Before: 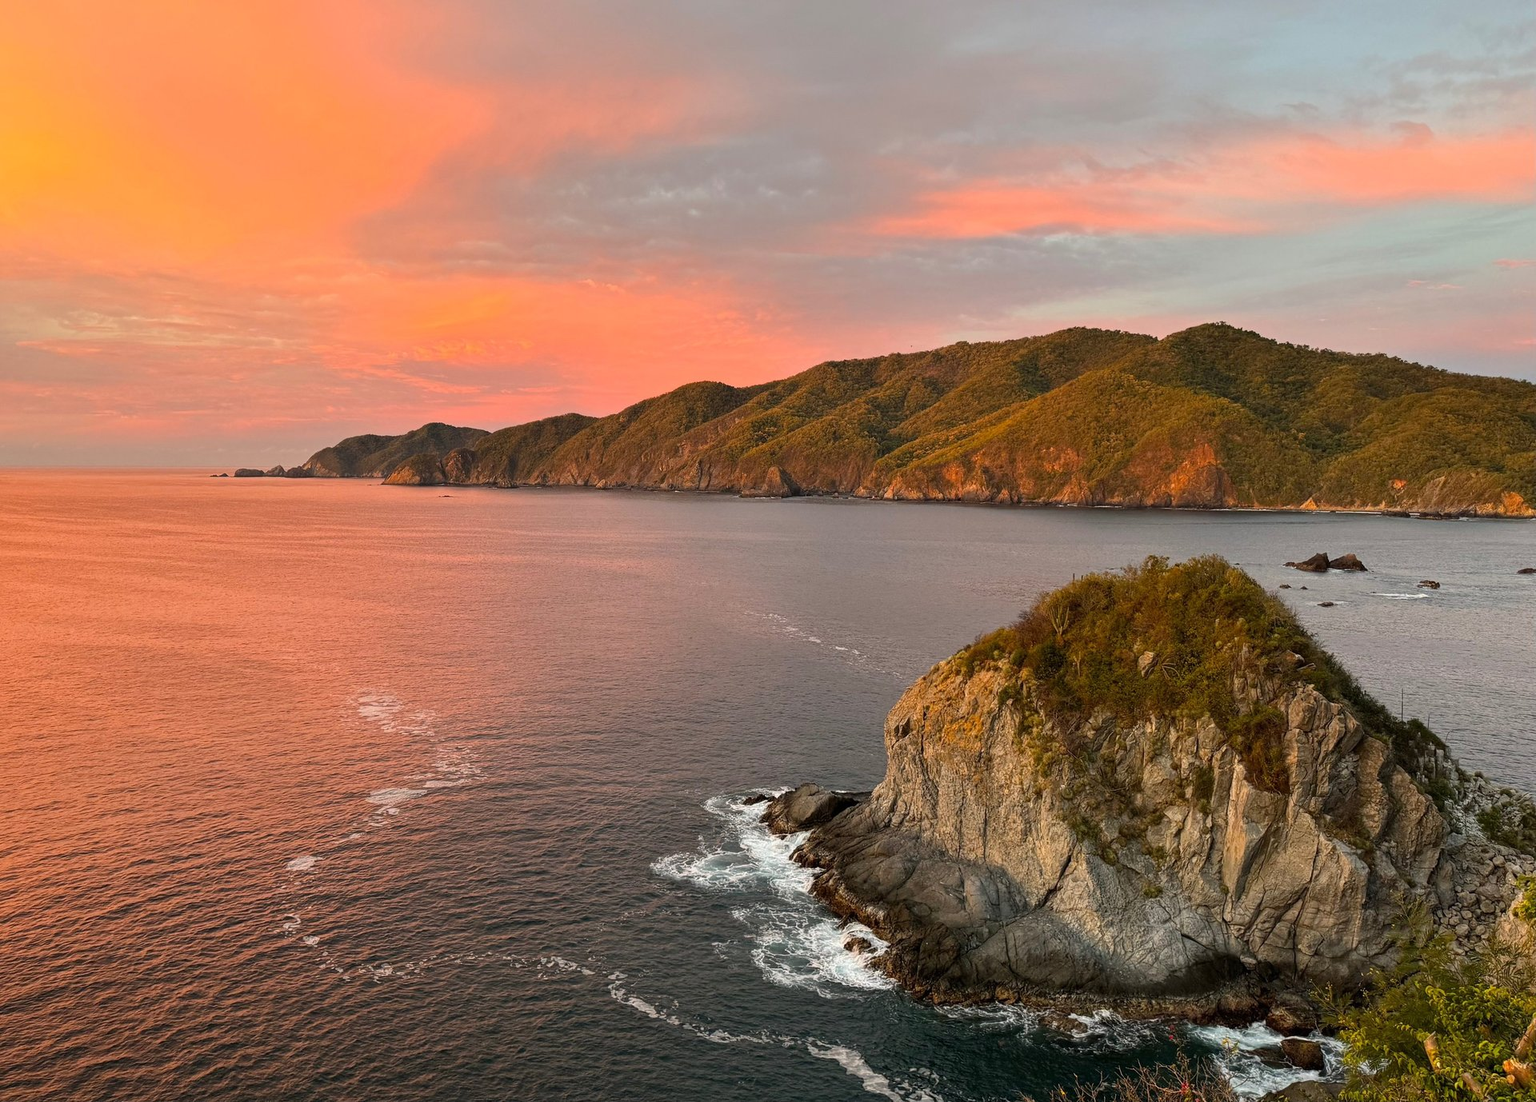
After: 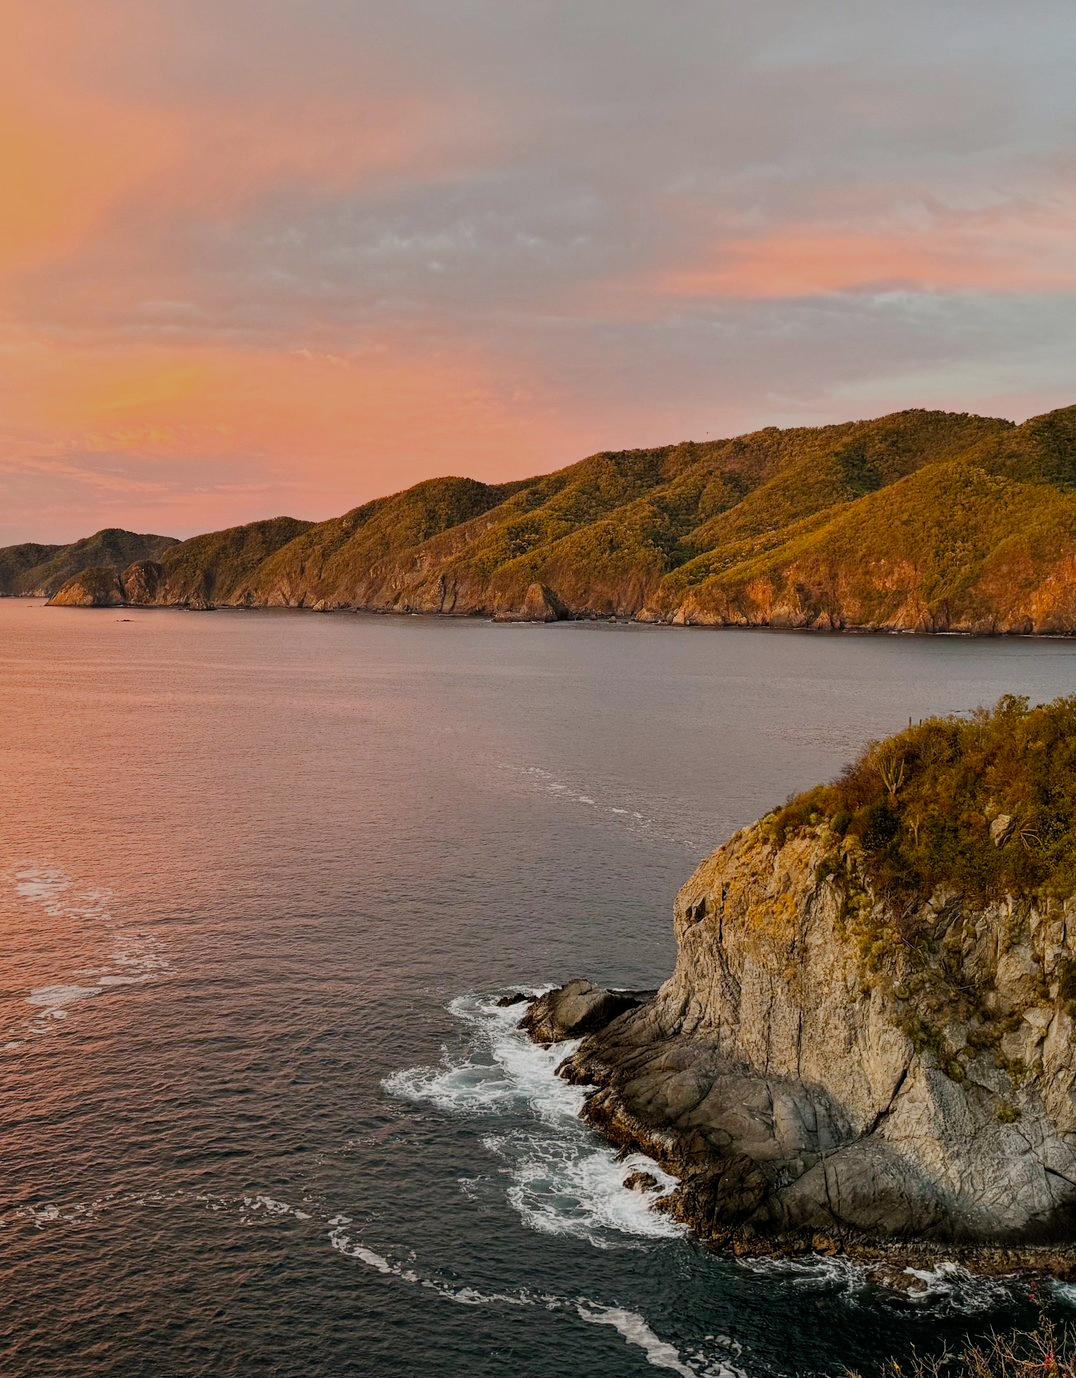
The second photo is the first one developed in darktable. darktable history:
filmic rgb: black relative exposure -7.65 EV, white relative exposure 4.56 EV, threshold 5.96 EV, hardness 3.61, add noise in highlights 0, preserve chrominance no, color science v3 (2019), use custom middle-gray values true, contrast in highlights soft, enable highlight reconstruction true
crop and rotate: left 22.551%, right 21.405%
